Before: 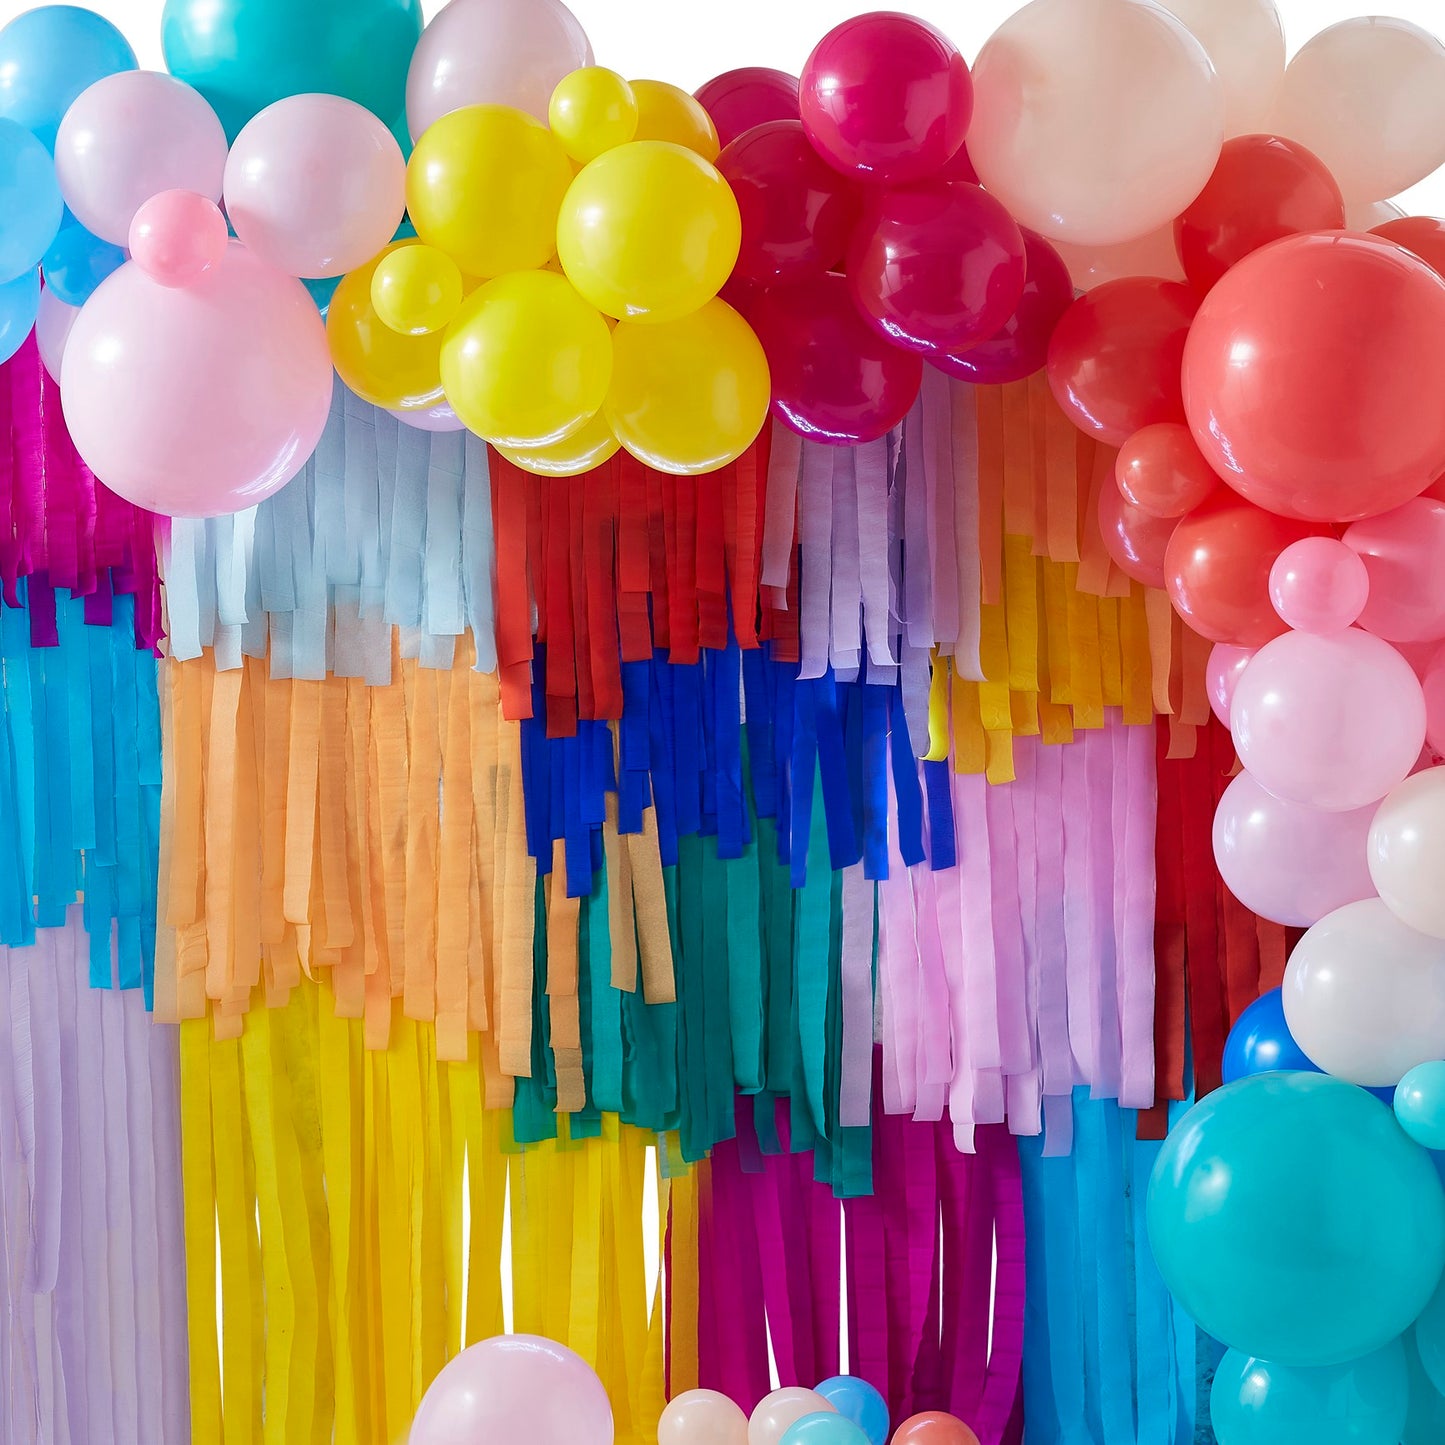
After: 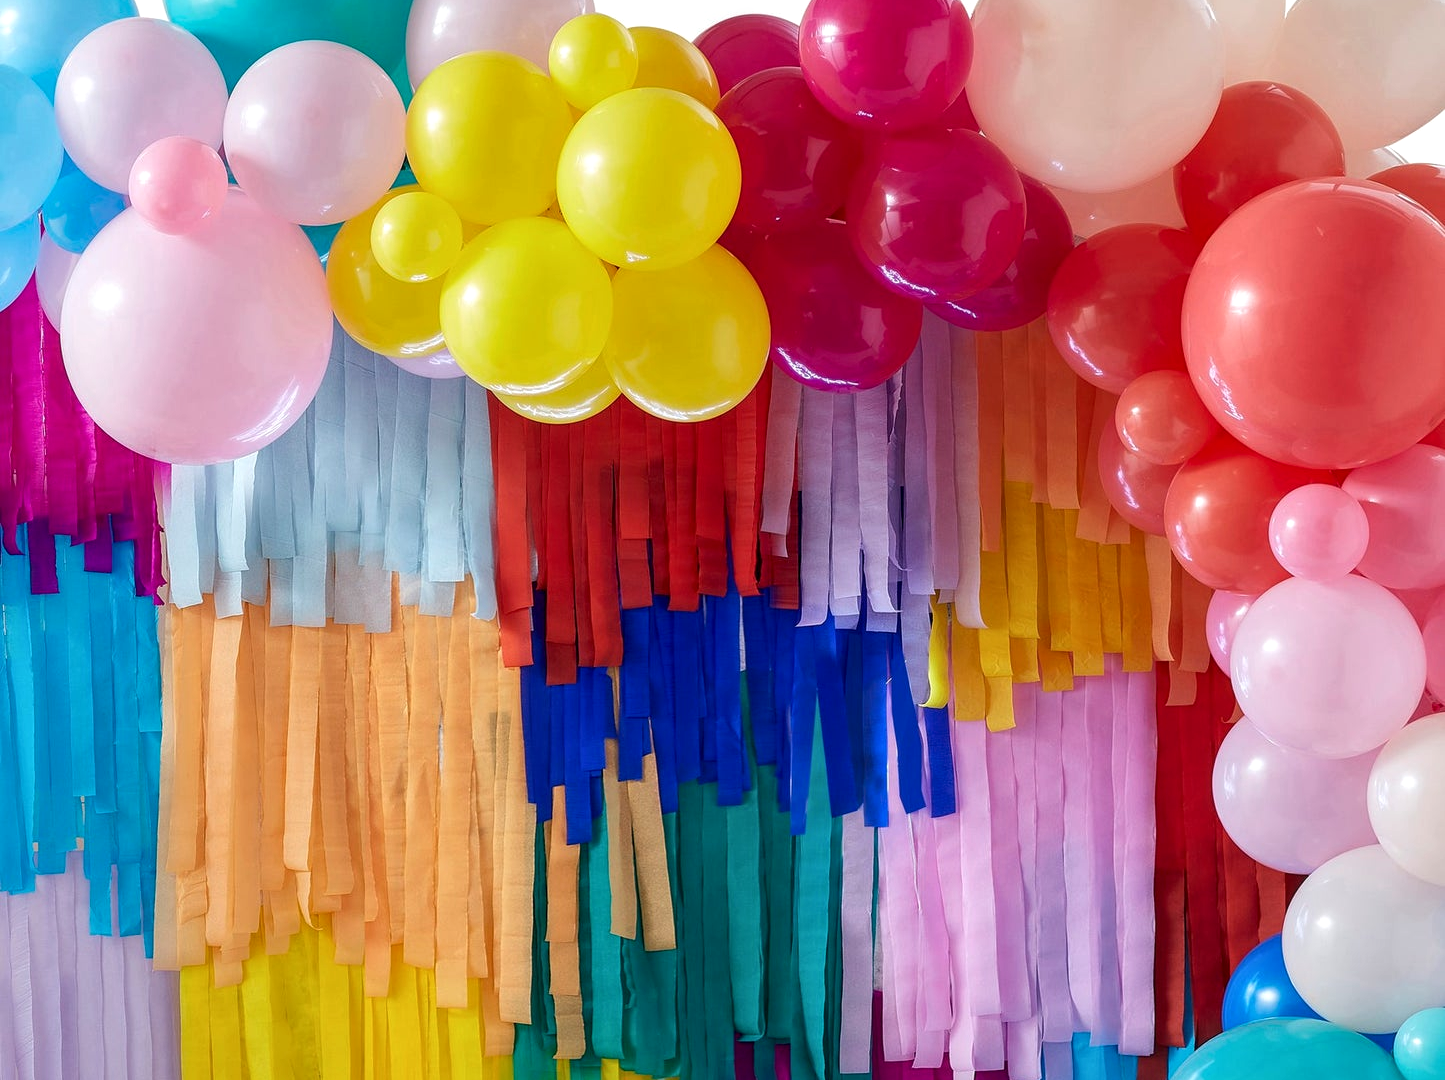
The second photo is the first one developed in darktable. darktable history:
local contrast: on, module defaults
crop: top 3.687%, bottom 21.562%
